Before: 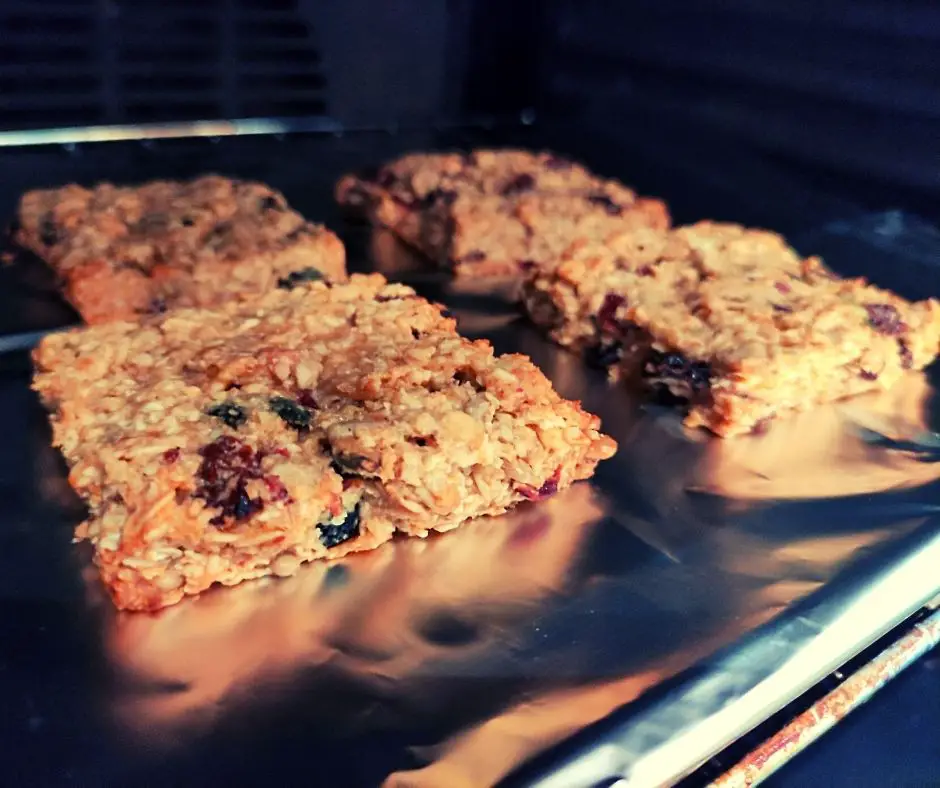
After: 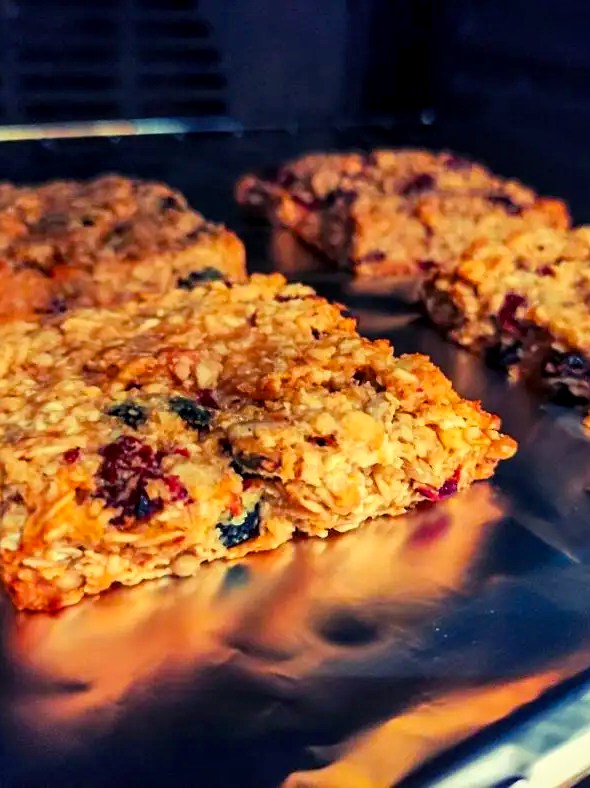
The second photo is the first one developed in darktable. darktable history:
color balance rgb: linear chroma grading › global chroma 15%, perceptual saturation grading › global saturation 30%
local contrast: detail 130%
crop: left 10.644%, right 26.528%
